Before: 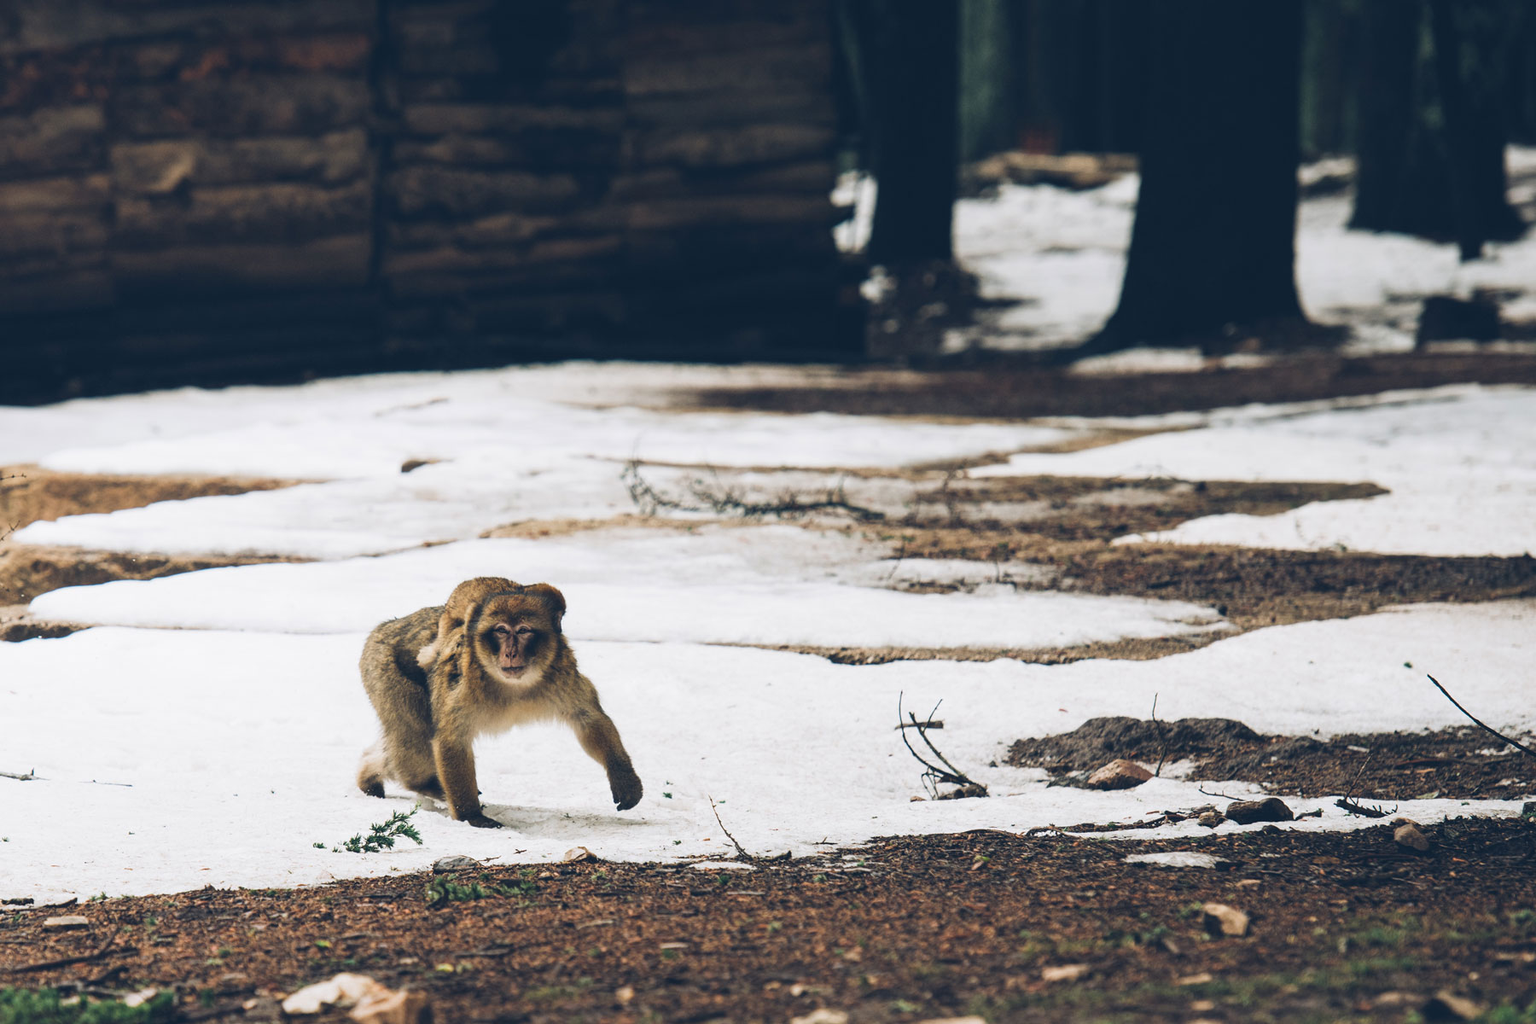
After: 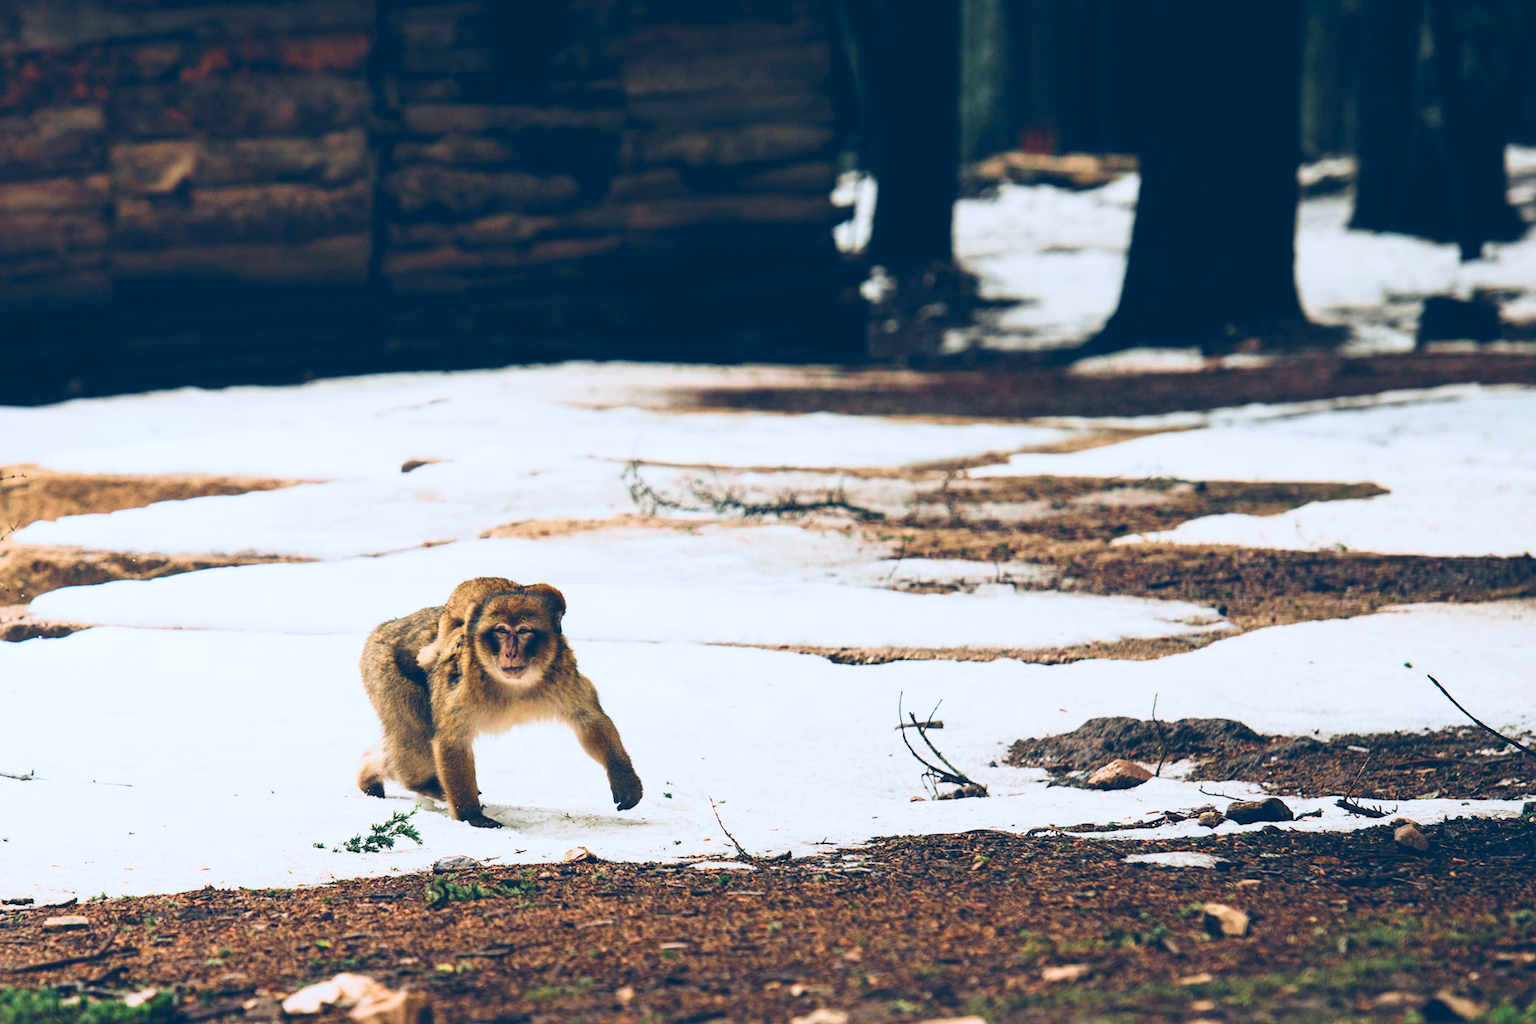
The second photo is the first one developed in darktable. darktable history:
tone curve: curves: ch0 [(0.001, 0.034) (0.115, 0.093) (0.251, 0.232) (0.382, 0.397) (0.652, 0.719) (0.802, 0.876) (1, 0.998)]; ch1 [(0, 0) (0.384, 0.324) (0.472, 0.466) (0.504, 0.5) (0.517, 0.533) (0.547, 0.564) (0.582, 0.628) (0.657, 0.727) (1, 1)]; ch2 [(0, 0) (0.278, 0.232) (0.5, 0.5) (0.531, 0.552) (0.61, 0.653) (1, 1)], color space Lab, independent channels, preserve colors none
levels: levels [0, 0.478, 1]
color correction: highlights a* -0.153, highlights b* -6.07, shadows a* -0.149, shadows b* -0.143
